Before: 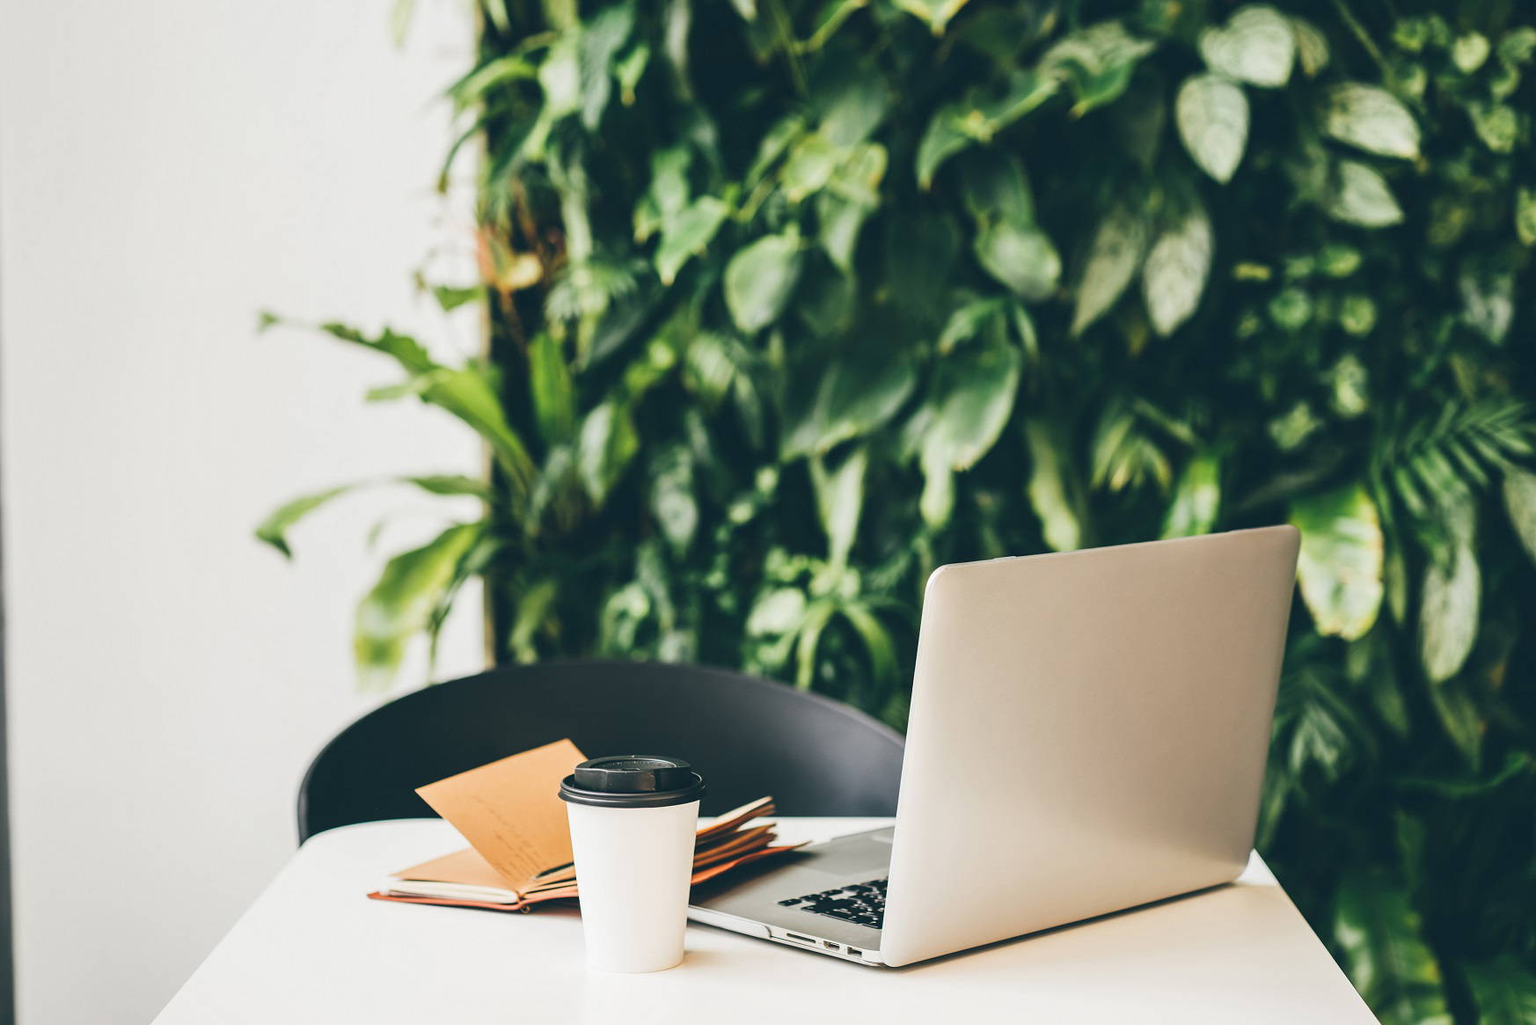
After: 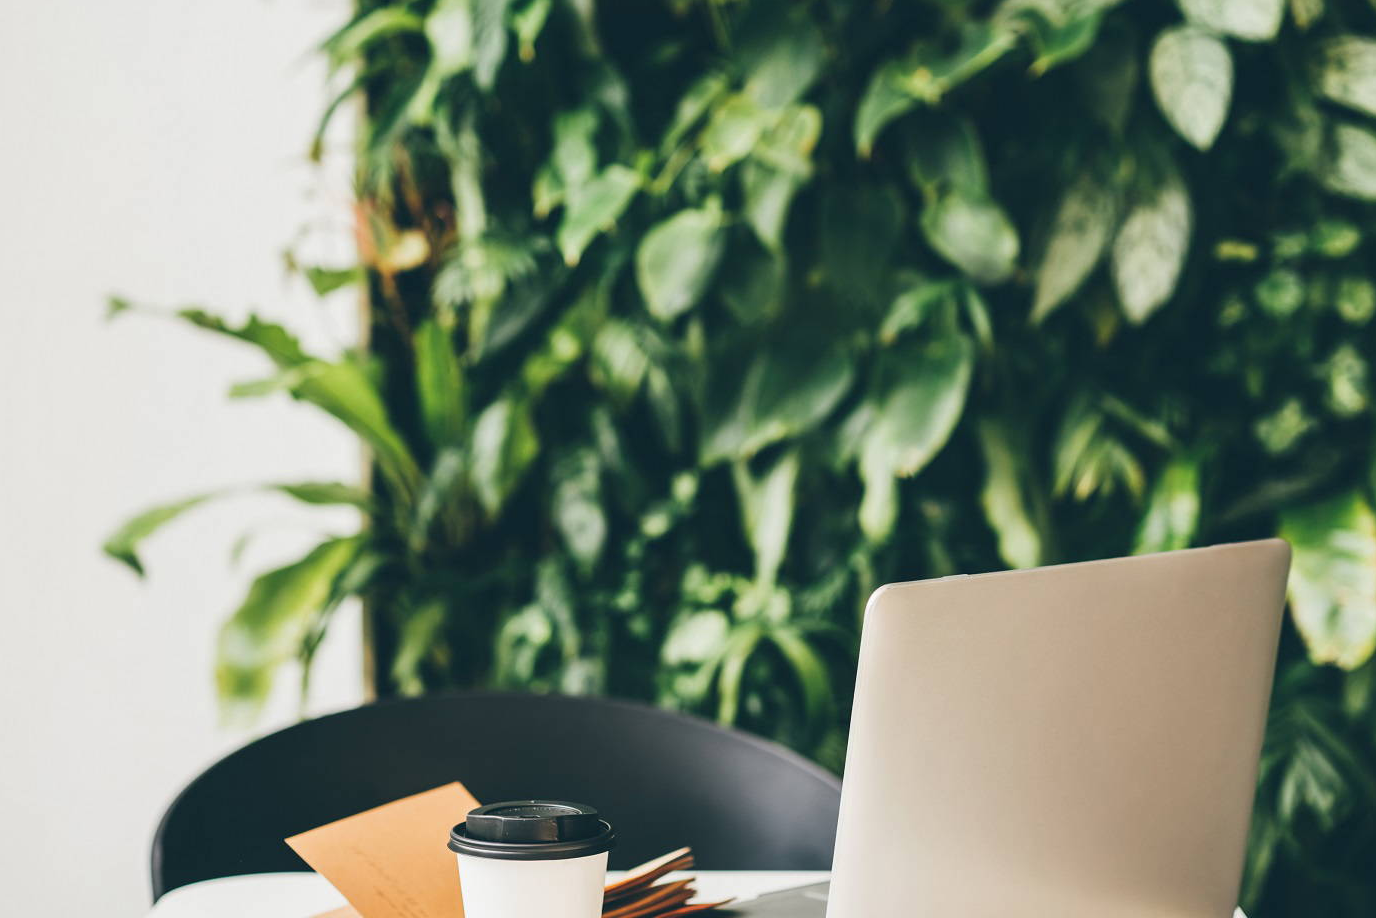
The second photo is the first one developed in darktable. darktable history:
crop and rotate: left 10.747%, top 5.039%, right 10.417%, bottom 16.142%
